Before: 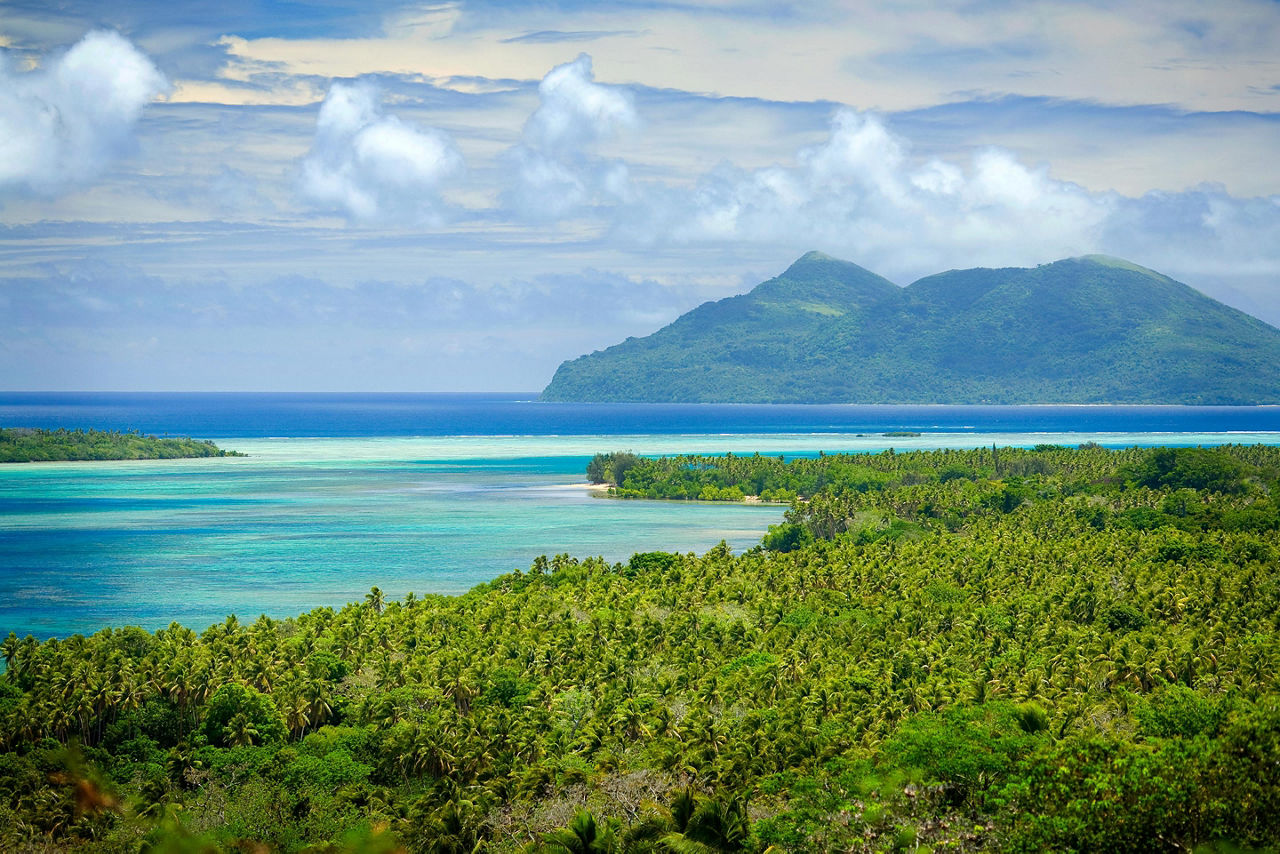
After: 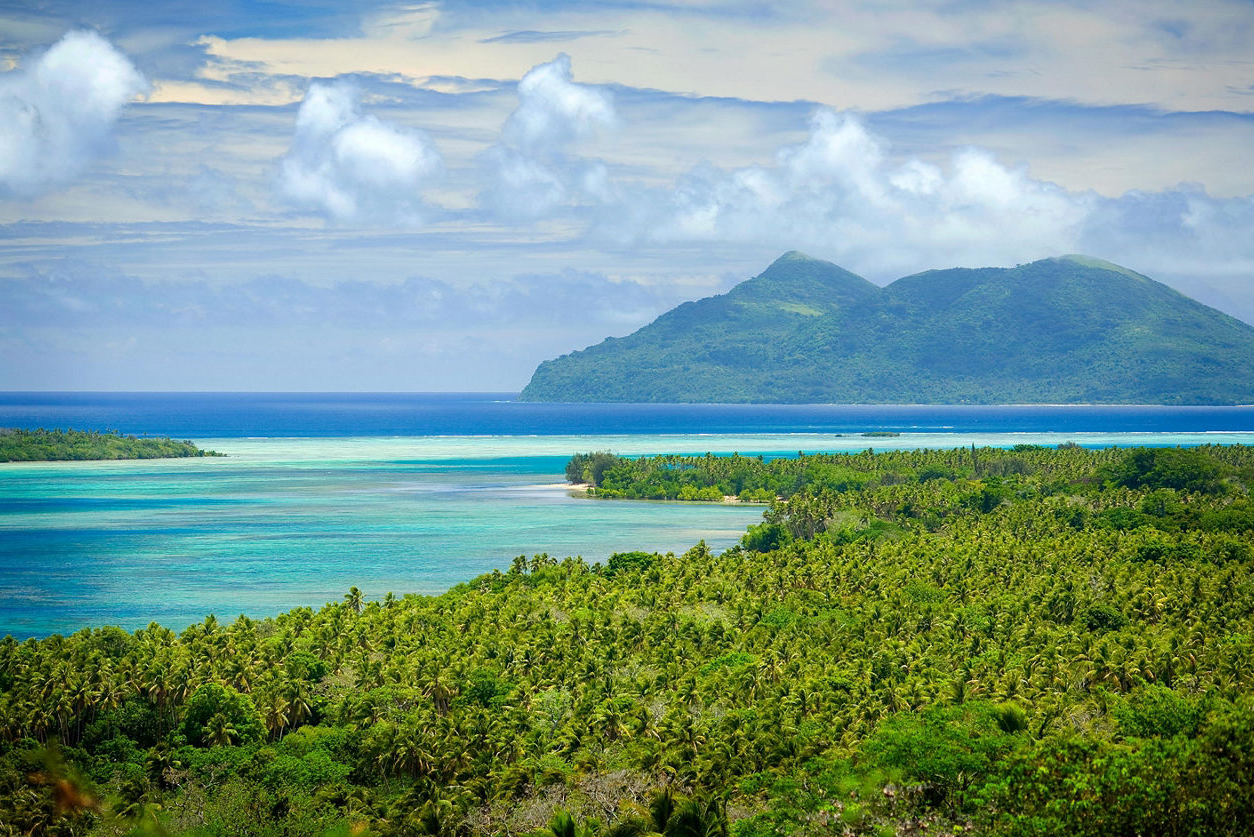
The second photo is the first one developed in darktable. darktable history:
crop: left 1.686%, right 0.269%, bottom 1.975%
